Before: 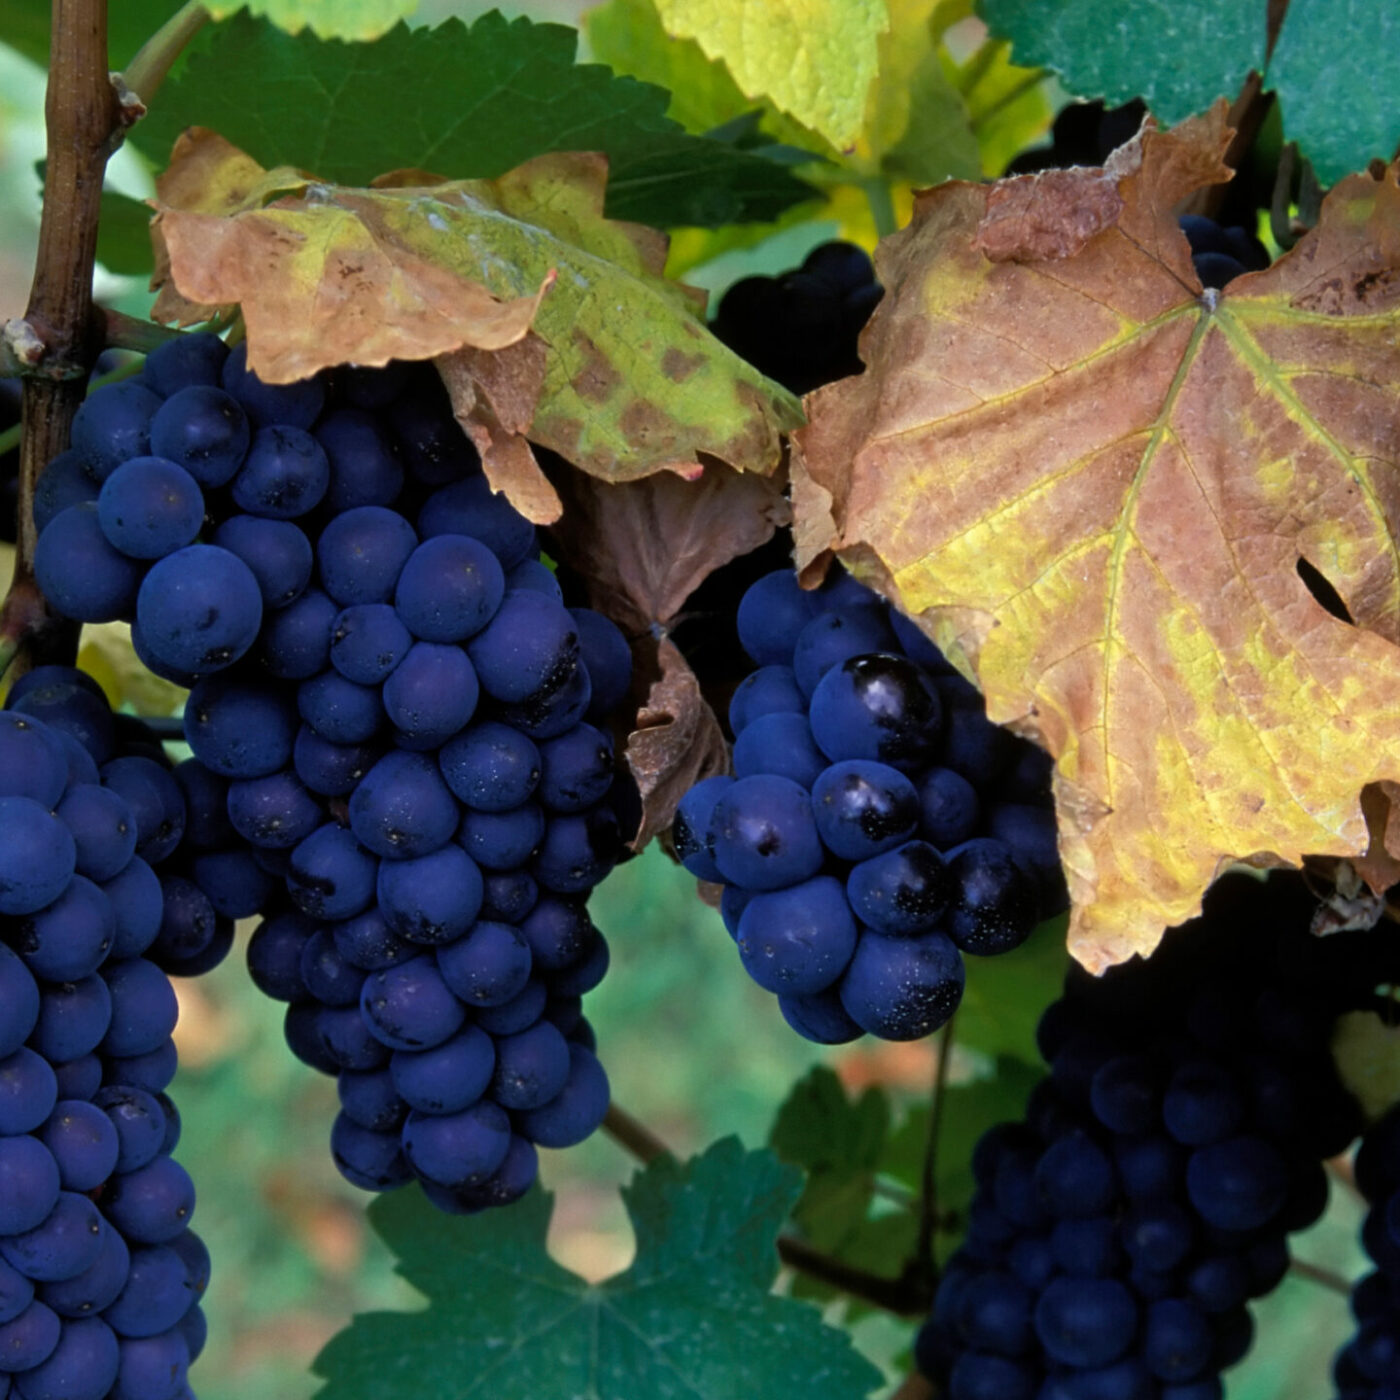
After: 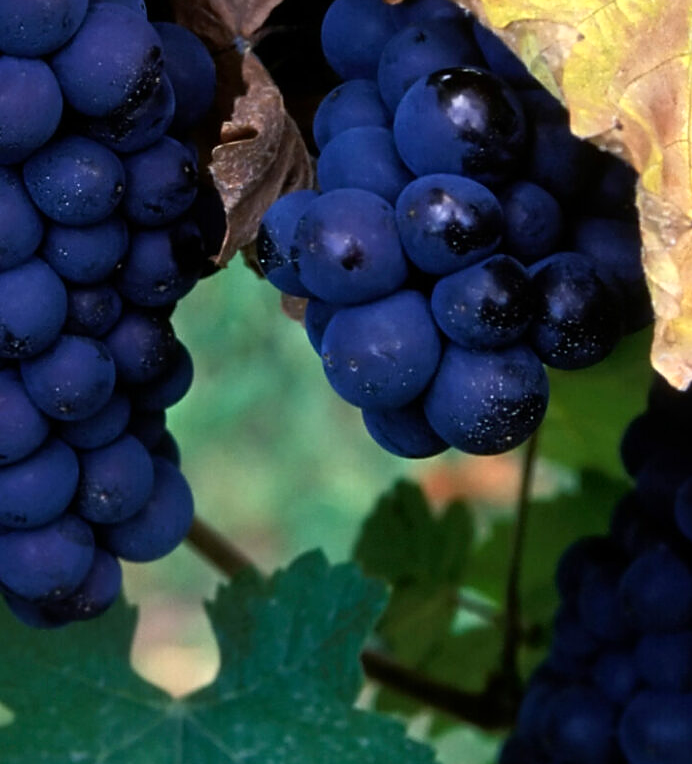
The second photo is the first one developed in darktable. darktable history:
tone curve: curves: ch0 [(0, 0) (0.003, 0.002) (0.011, 0.009) (0.025, 0.021) (0.044, 0.037) (0.069, 0.058) (0.1, 0.083) (0.136, 0.122) (0.177, 0.165) (0.224, 0.216) (0.277, 0.277) (0.335, 0.344) (0.399, 0.418) (0.468, 0.499) (0.543, 0.586) (0.623, 0.679) (0.709, 0.779) (0.801, 0.877) (0.898, 0.977) (1, 1)], color space Lab, independent channels, preserve colors none
crop: left 29.742%, top 41.893%, right 20.795%, bottom 3.517%
sharpen: radius 0.979, amount 0.604
